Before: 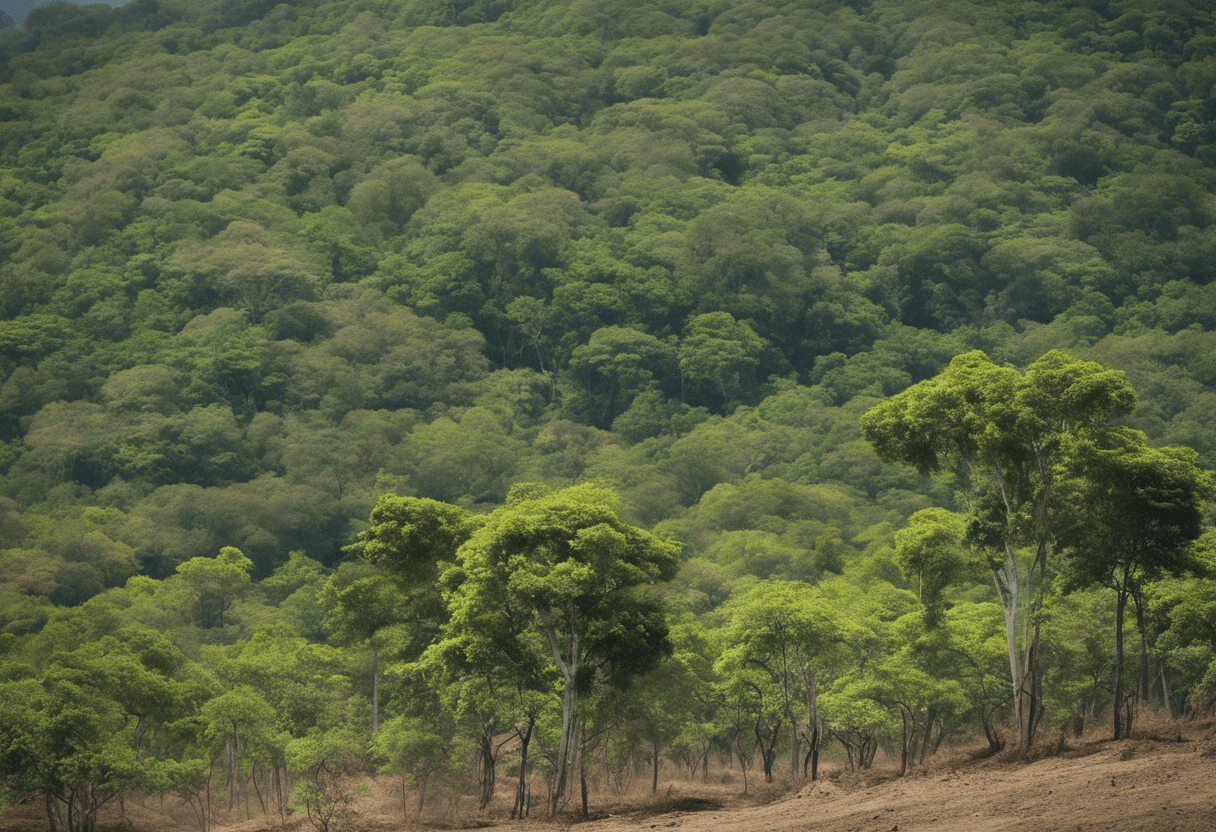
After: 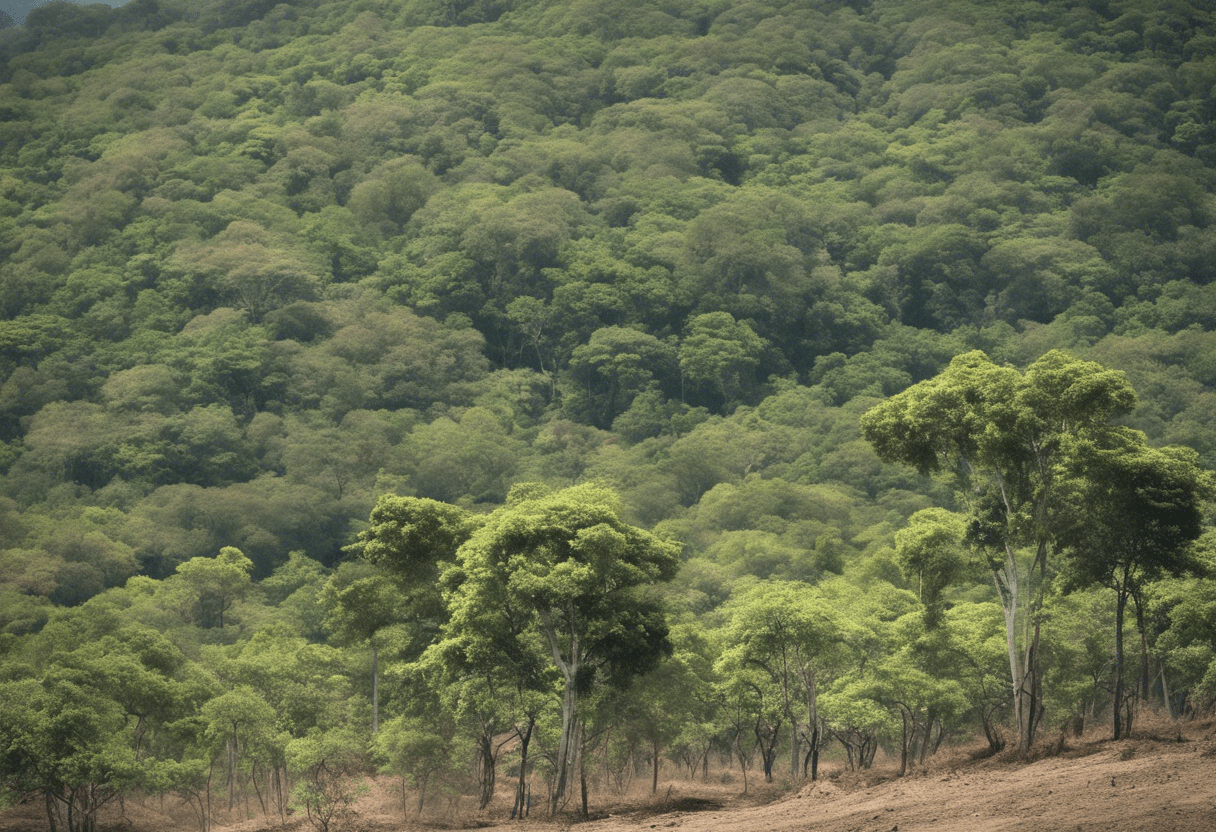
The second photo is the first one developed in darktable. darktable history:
color balance rgb: highlights gain › chroma 1.121%, highlights gain › hue 60.01°, white fulcrum 0.997 EV, perceptual saturation grading › global saturation -32.343%, perceptual brilliance grading › global brilliance 11.788%, global vibrance 20%
